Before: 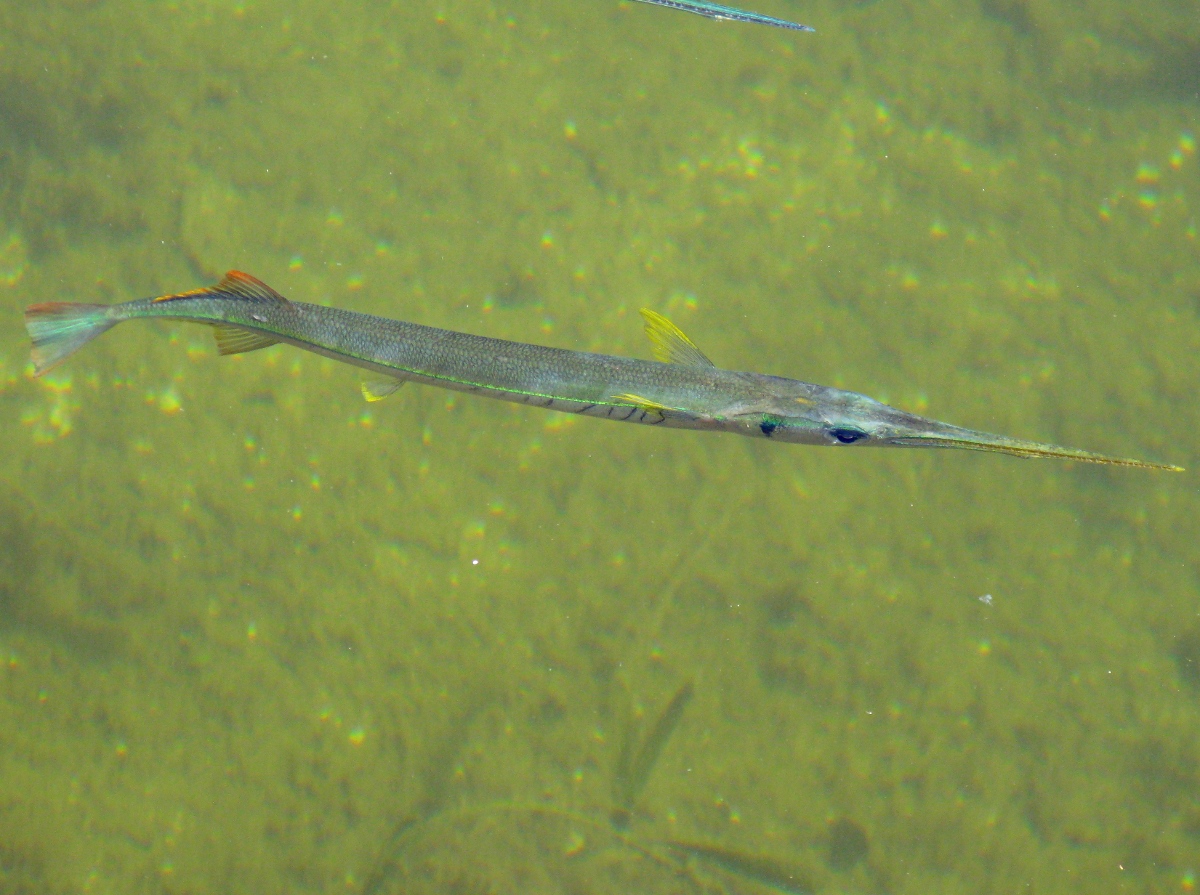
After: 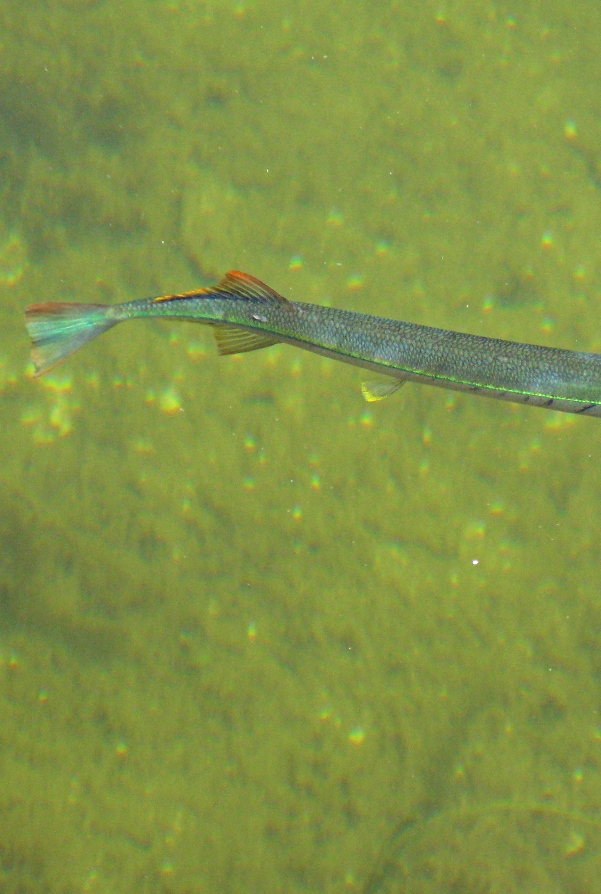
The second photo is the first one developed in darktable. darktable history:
crop and rotate: left 0.028%, top 0%, right 49.831%
contrast equalizer: octaves 7, y [[0.5, 0.542, 0.583, 0.625, 0.667, 0.708], [0.5 ×6], [0.5 ×6], [0 ×6], [0 ×6]], mix 0.315
velvia: on, module defaults
